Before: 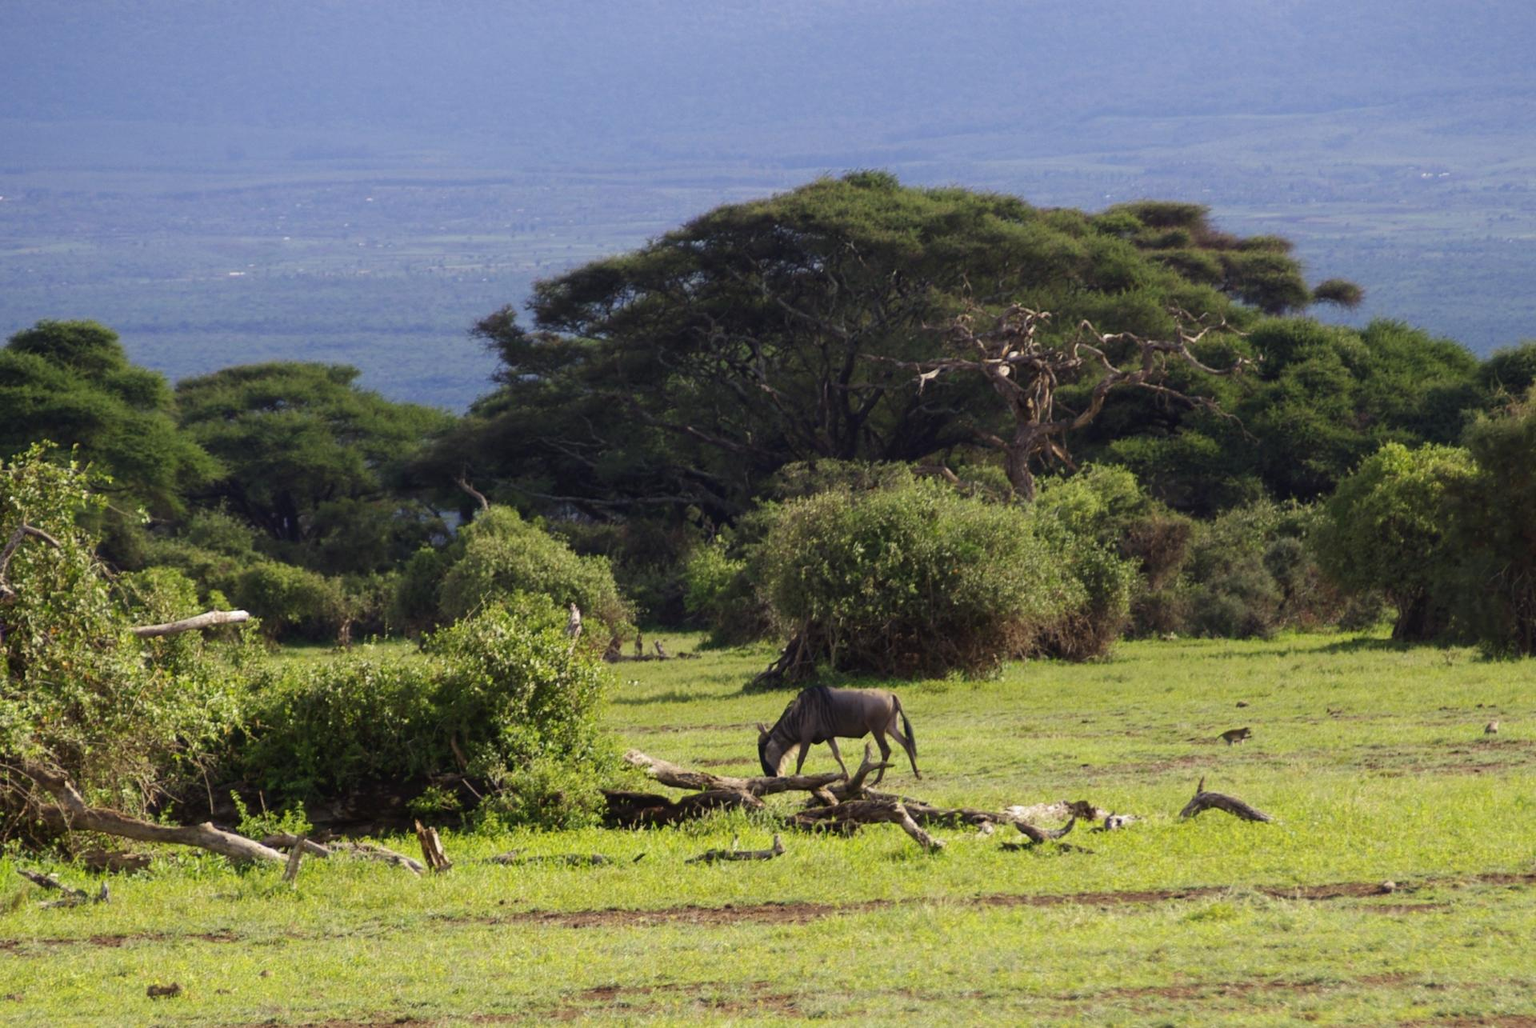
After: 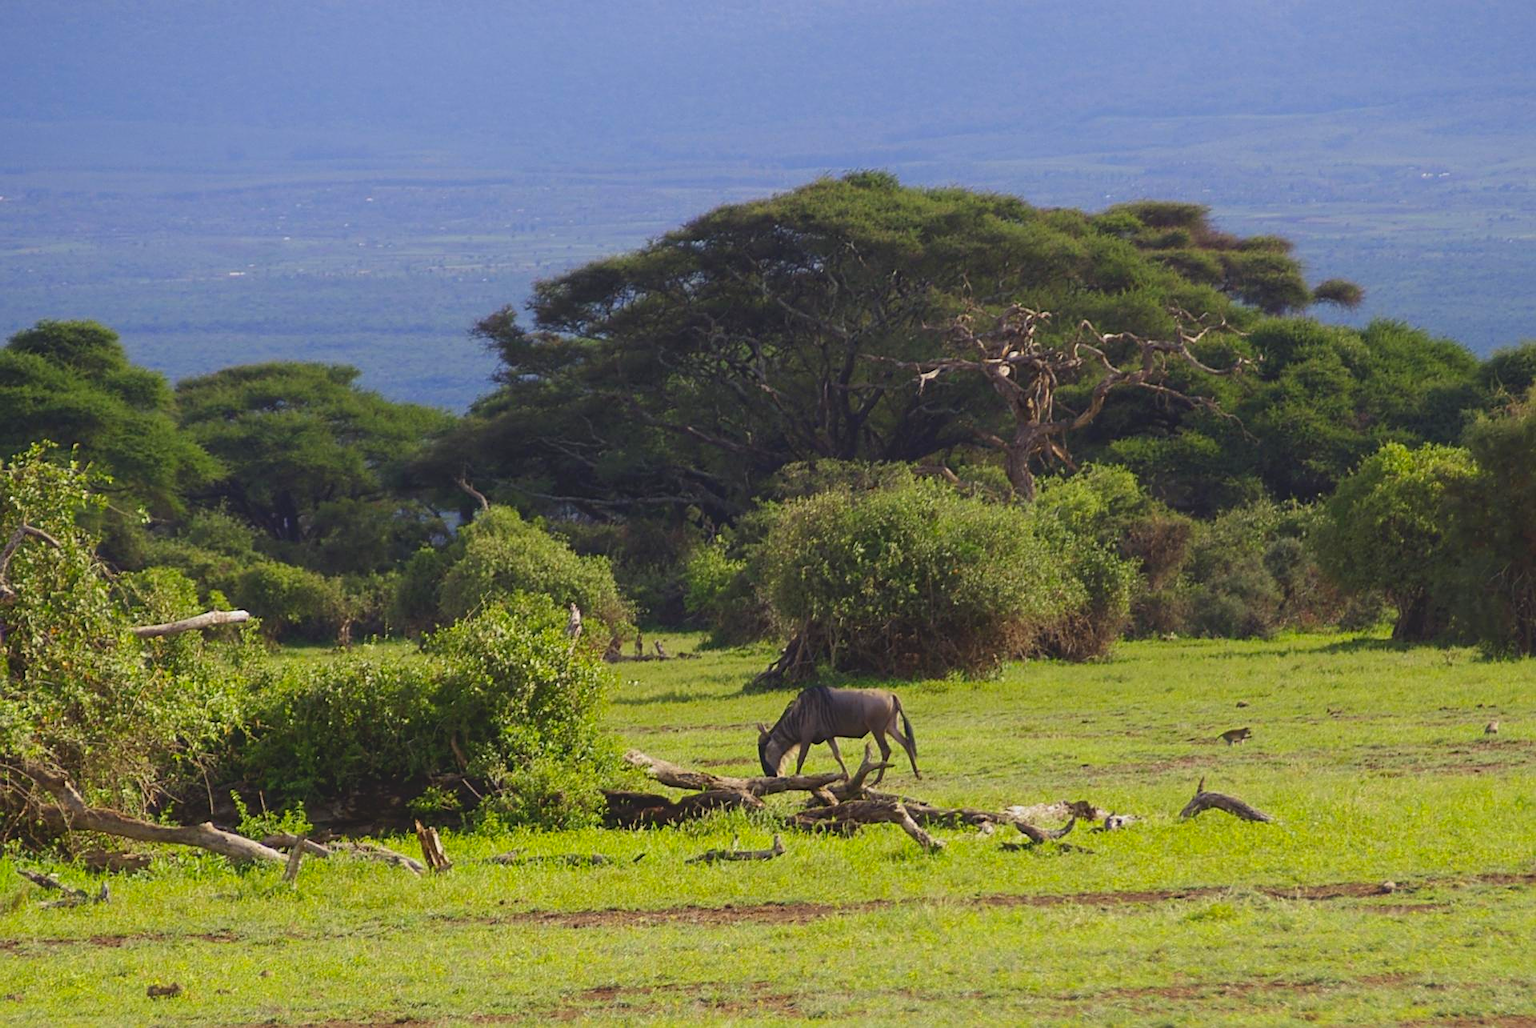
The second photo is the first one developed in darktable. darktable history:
contrast brightness saturation: contrast -0.176, saturation 0.187
sharpen: on, module defaults
